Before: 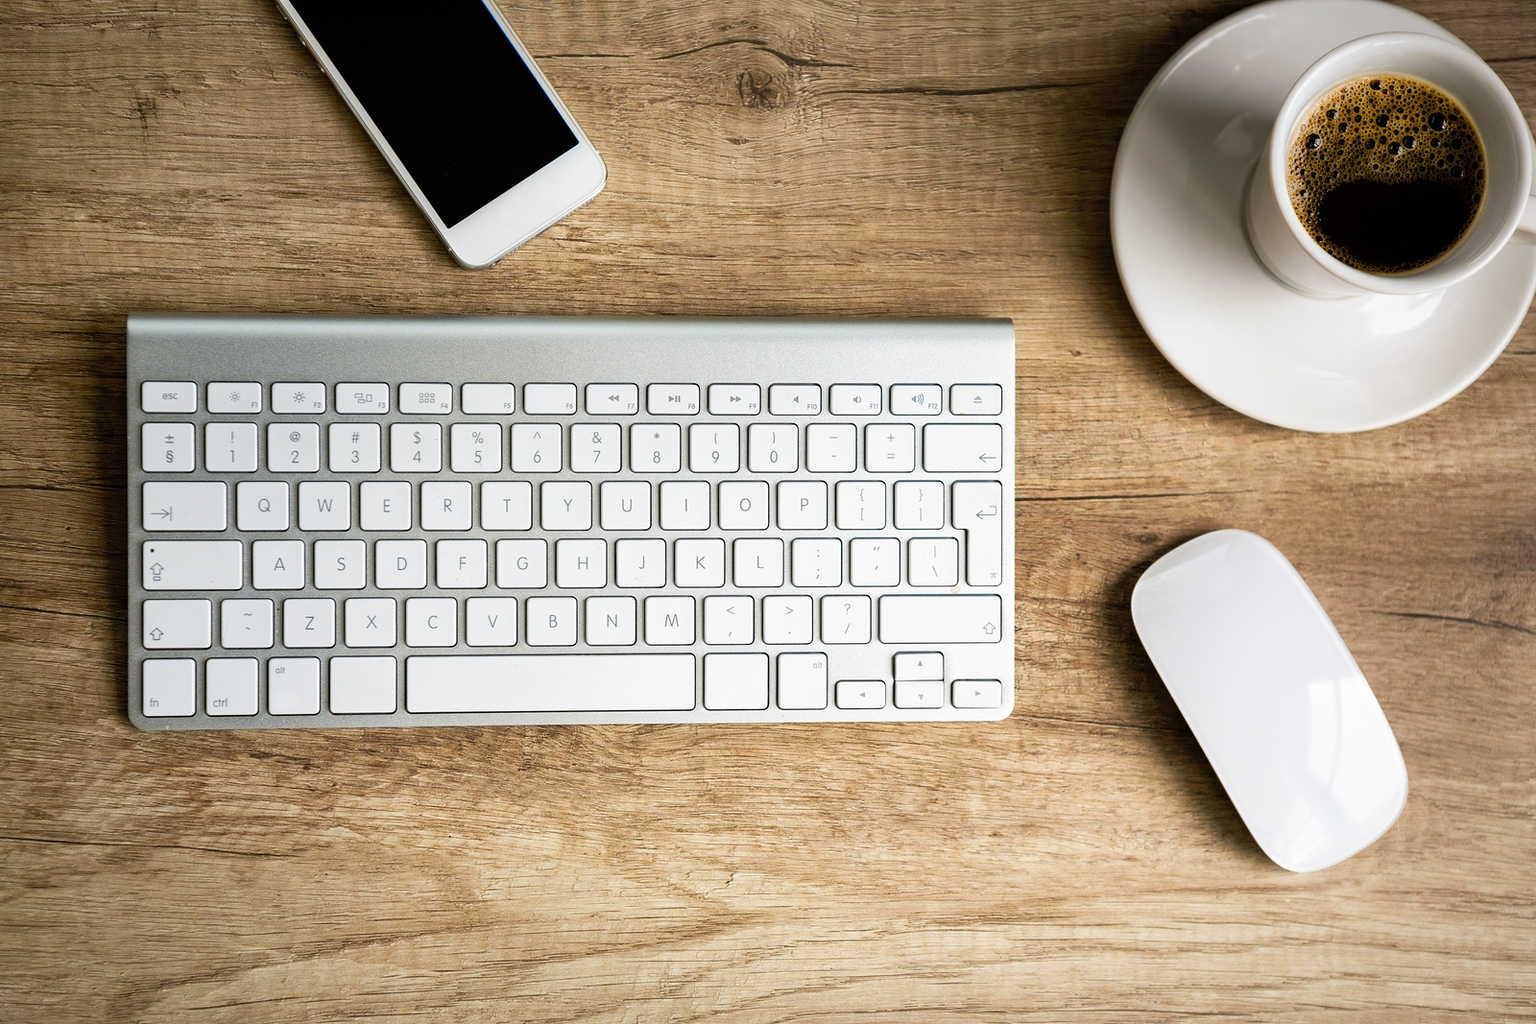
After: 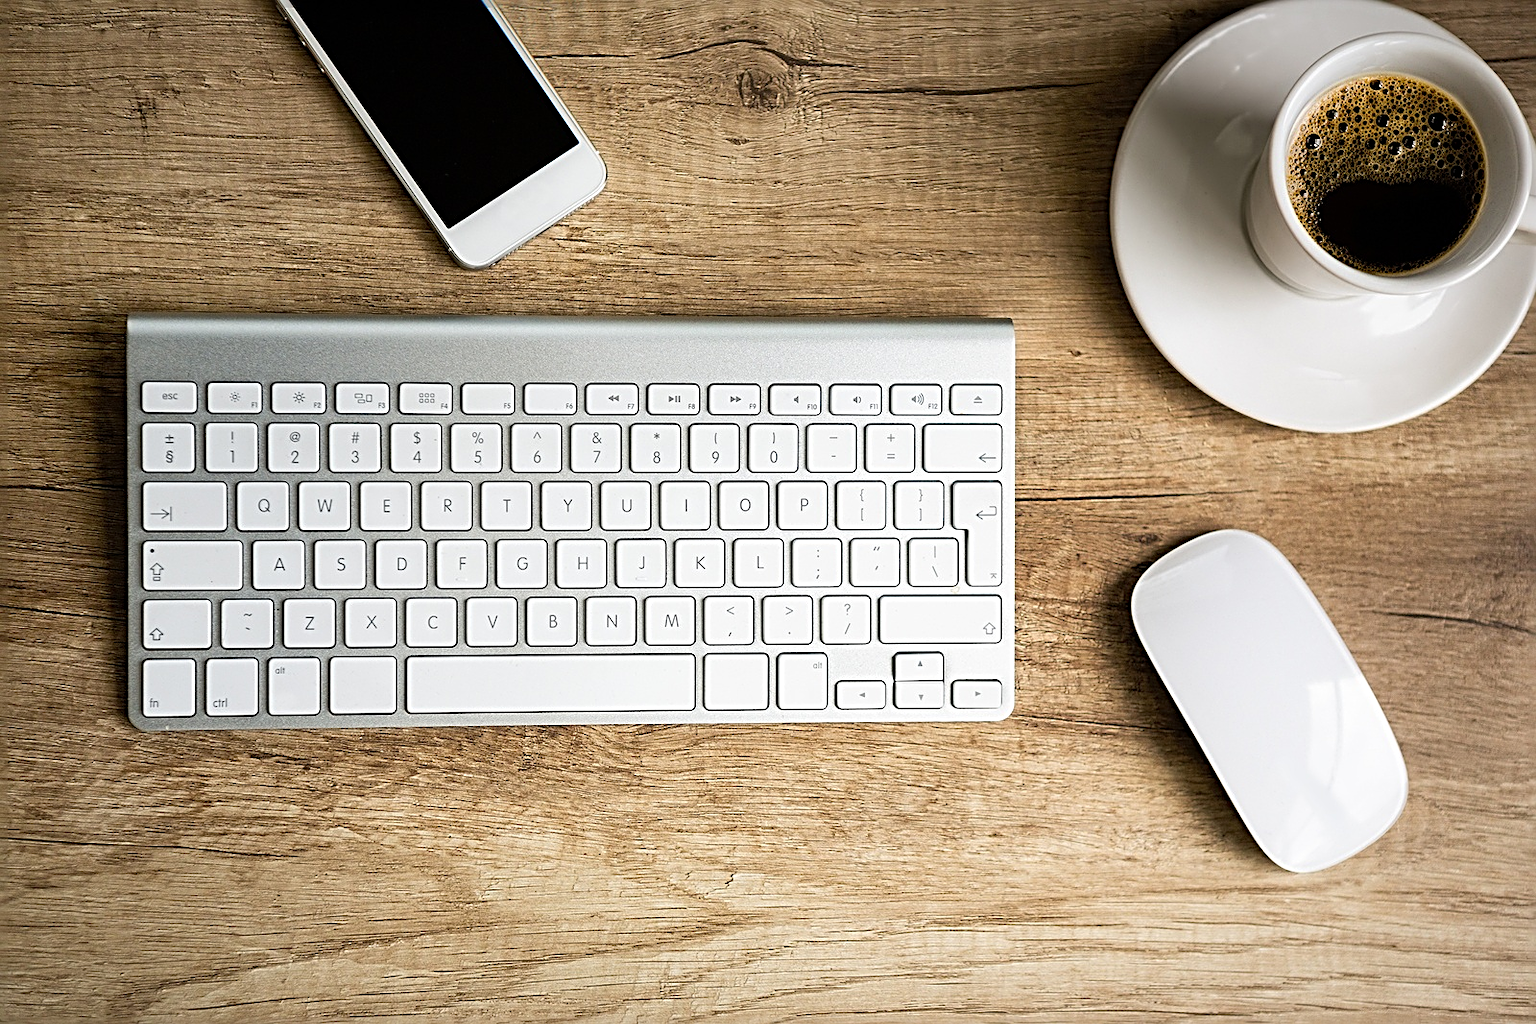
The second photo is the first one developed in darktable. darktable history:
sharpen: radius 3.027, amount 0.77
